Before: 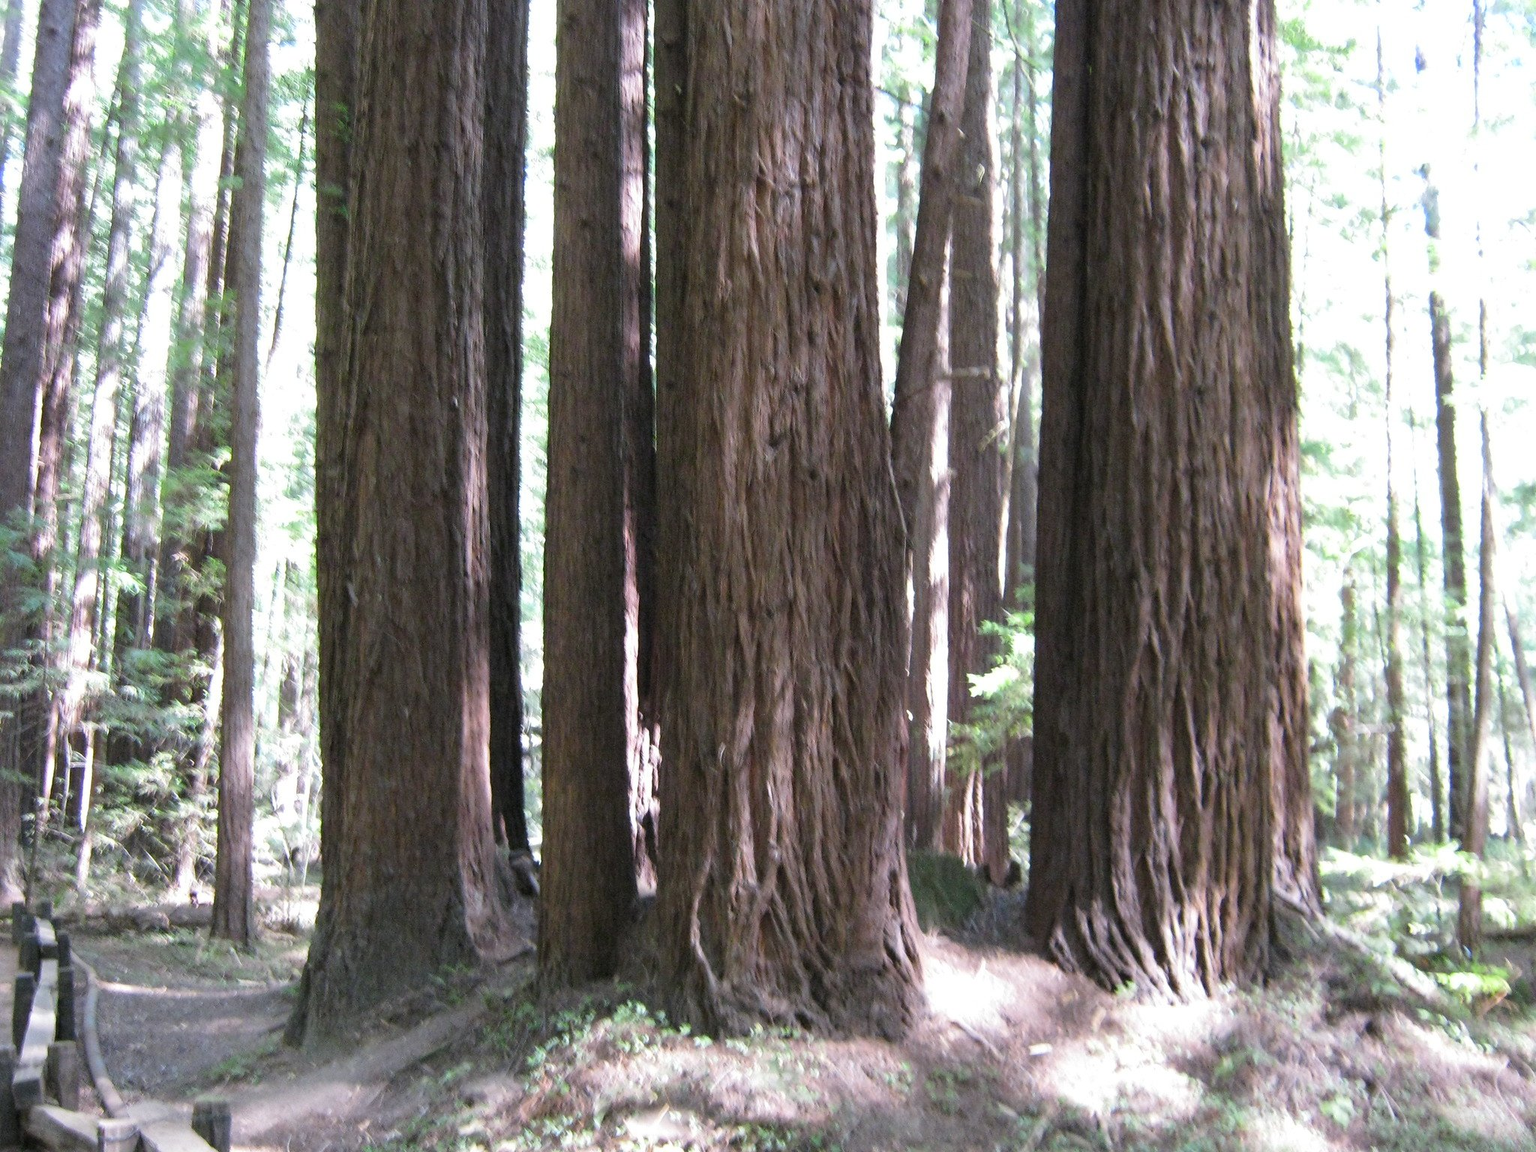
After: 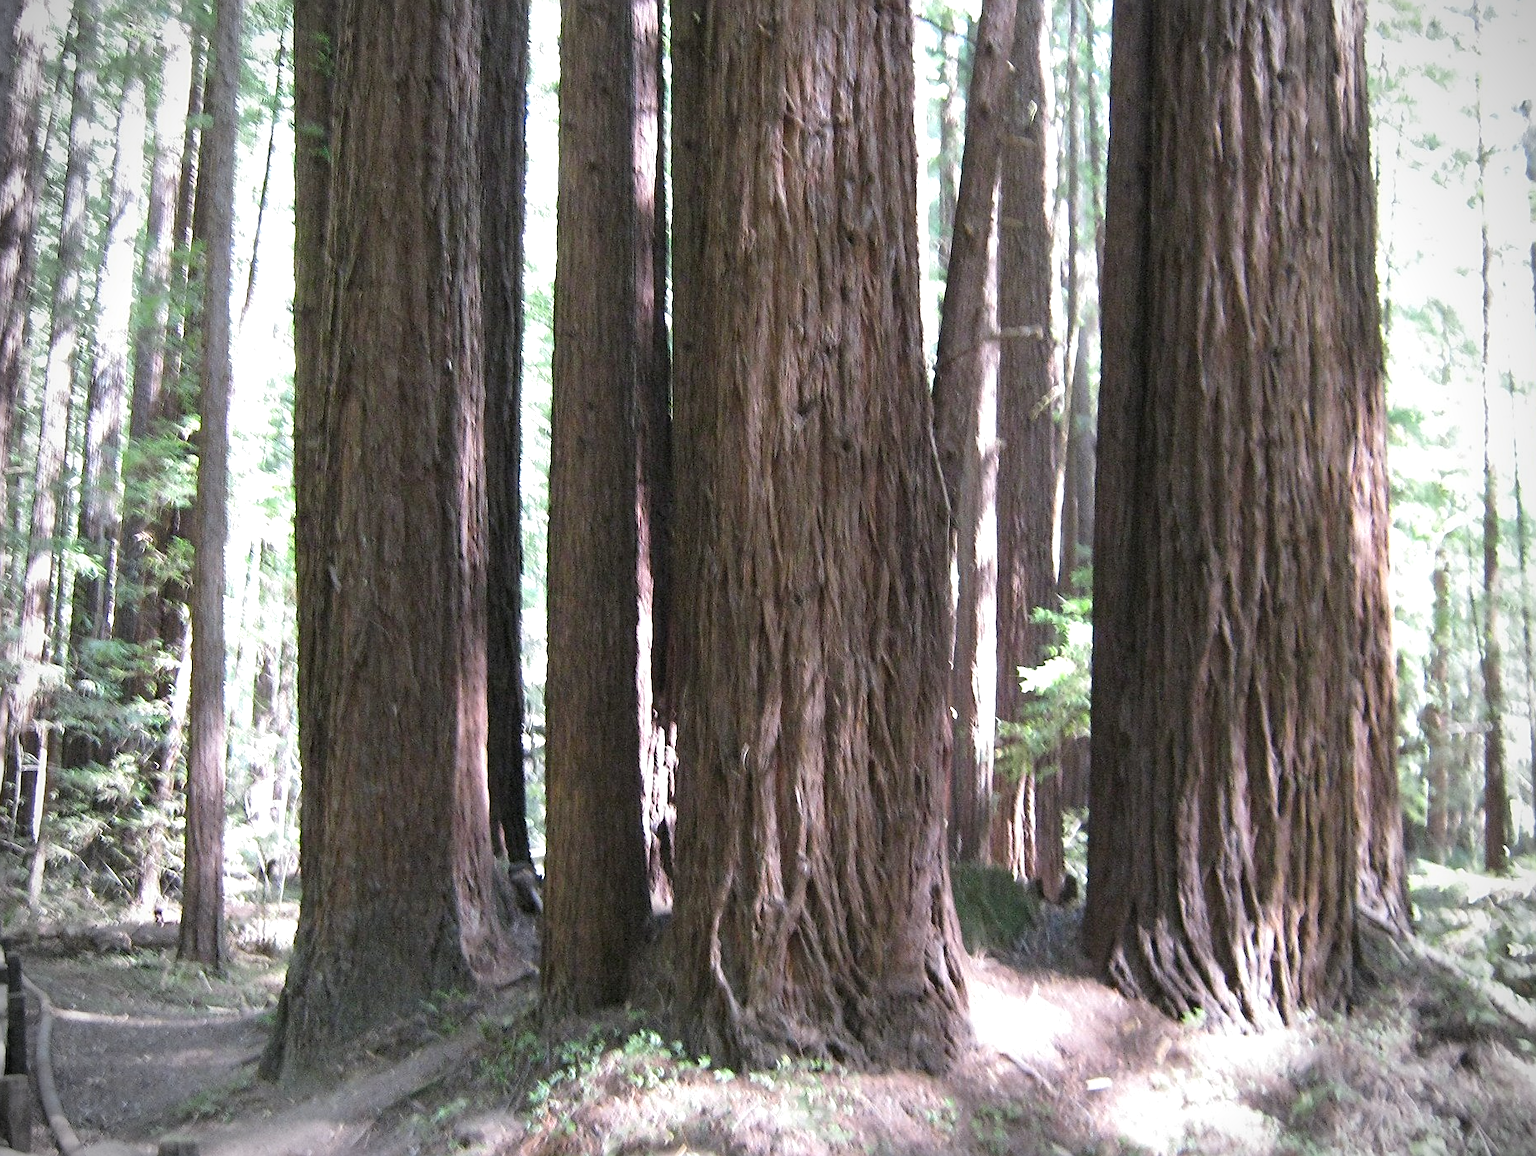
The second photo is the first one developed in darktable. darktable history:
sharpen: on, module defaults
crop: left 3.368%, top 6.424%, right 6.581%, bottom 3.2%
exposure: exposure 0.203 EV, compensate highlight preservation false
vignetting: brightness -0.611, saturation -0.679
